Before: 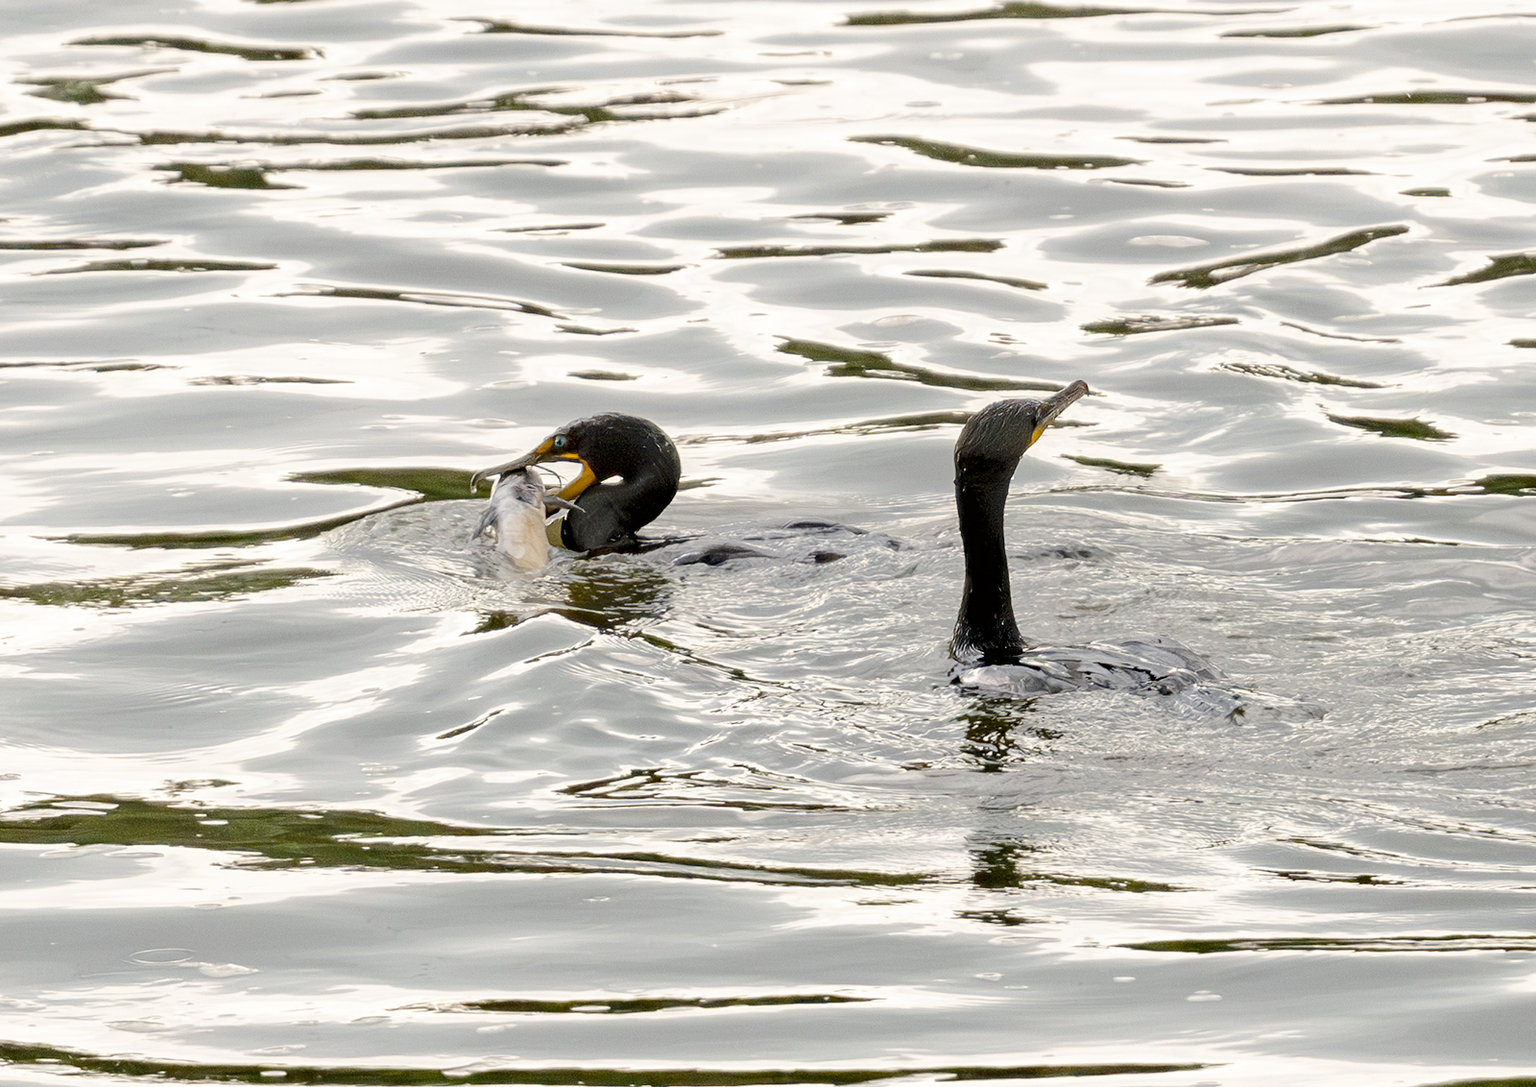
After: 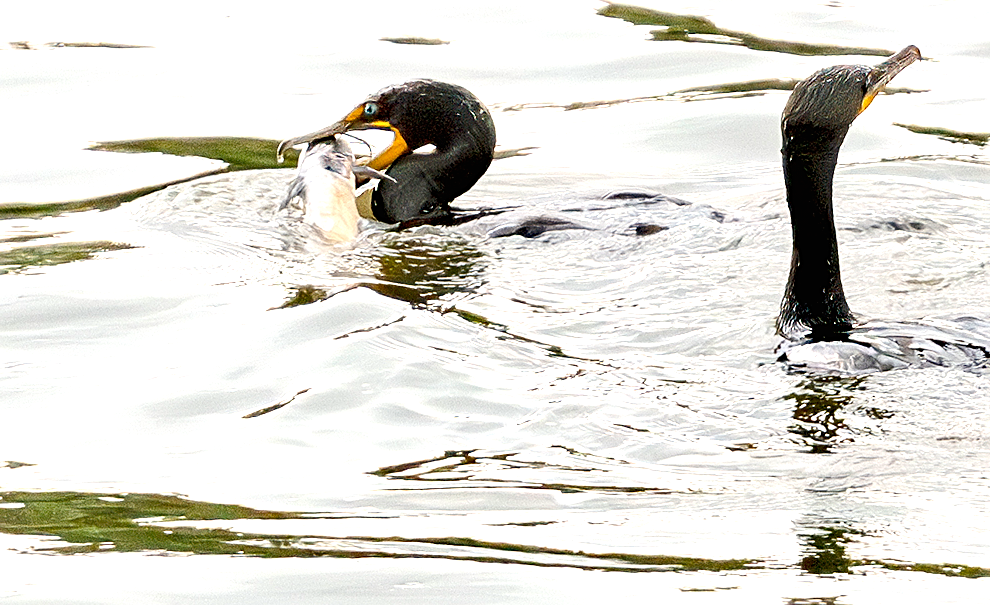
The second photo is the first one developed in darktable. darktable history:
exposure: black level correction 0, exposure 1 EV, compensate highlight preservation false
sharpen: on, module defaults
crop: left 13.36%, top 31.043%, right 24.731%, bottom 15.508%
